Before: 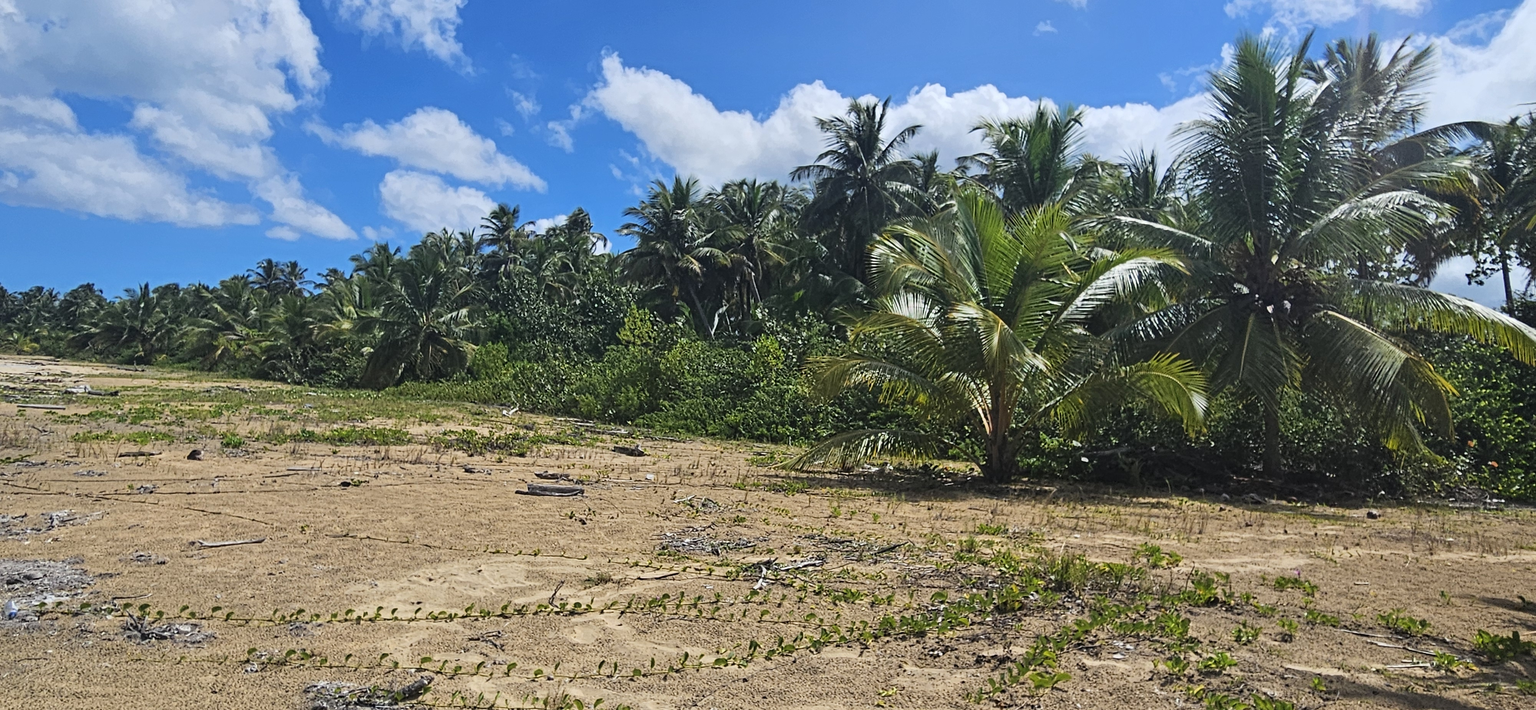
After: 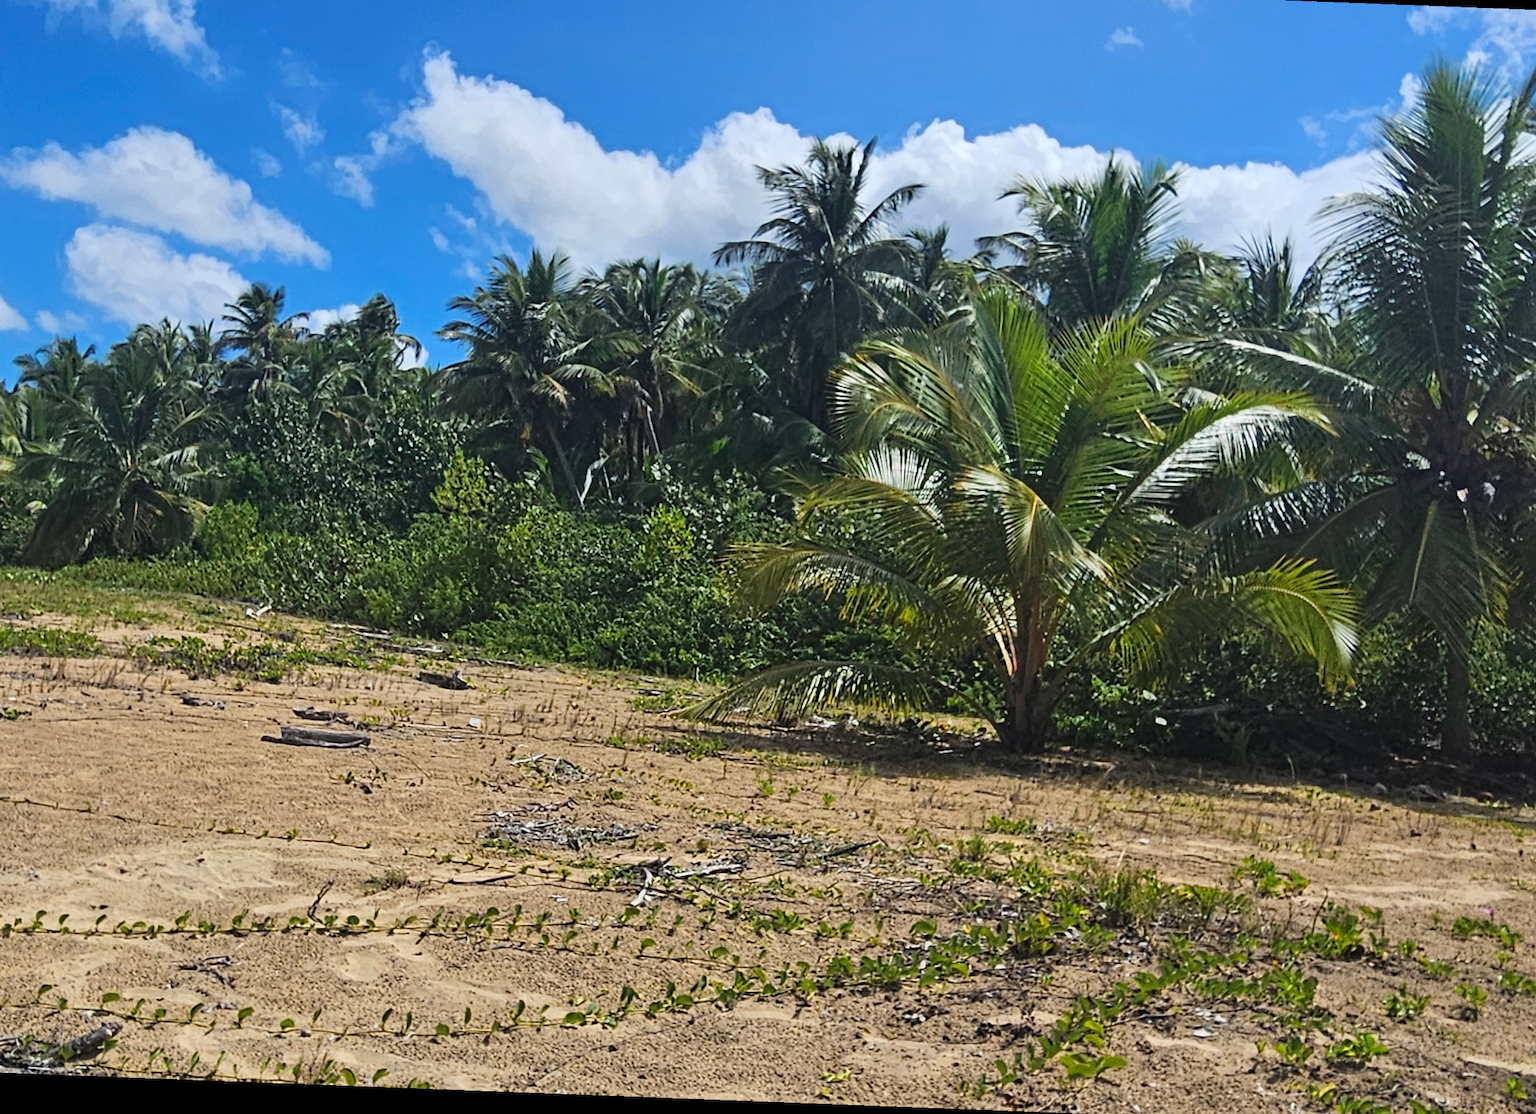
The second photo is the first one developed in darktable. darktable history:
crop and rotate: left 22.918%, top 5.629%, right 14.711%, bottom 2.247%
rotate and perspective: rotation 2.17°, automatic cropping off
